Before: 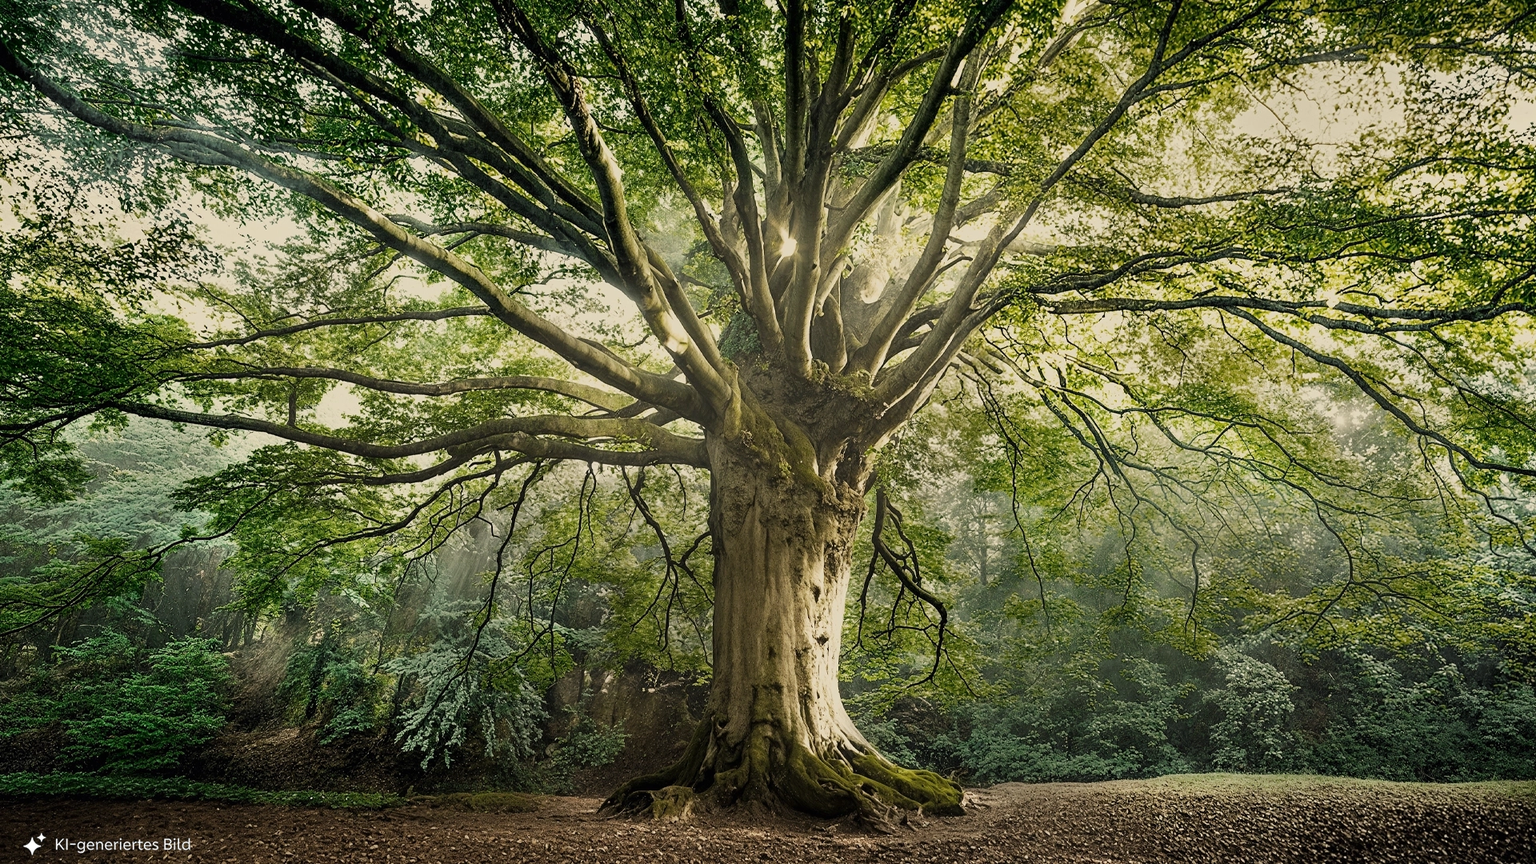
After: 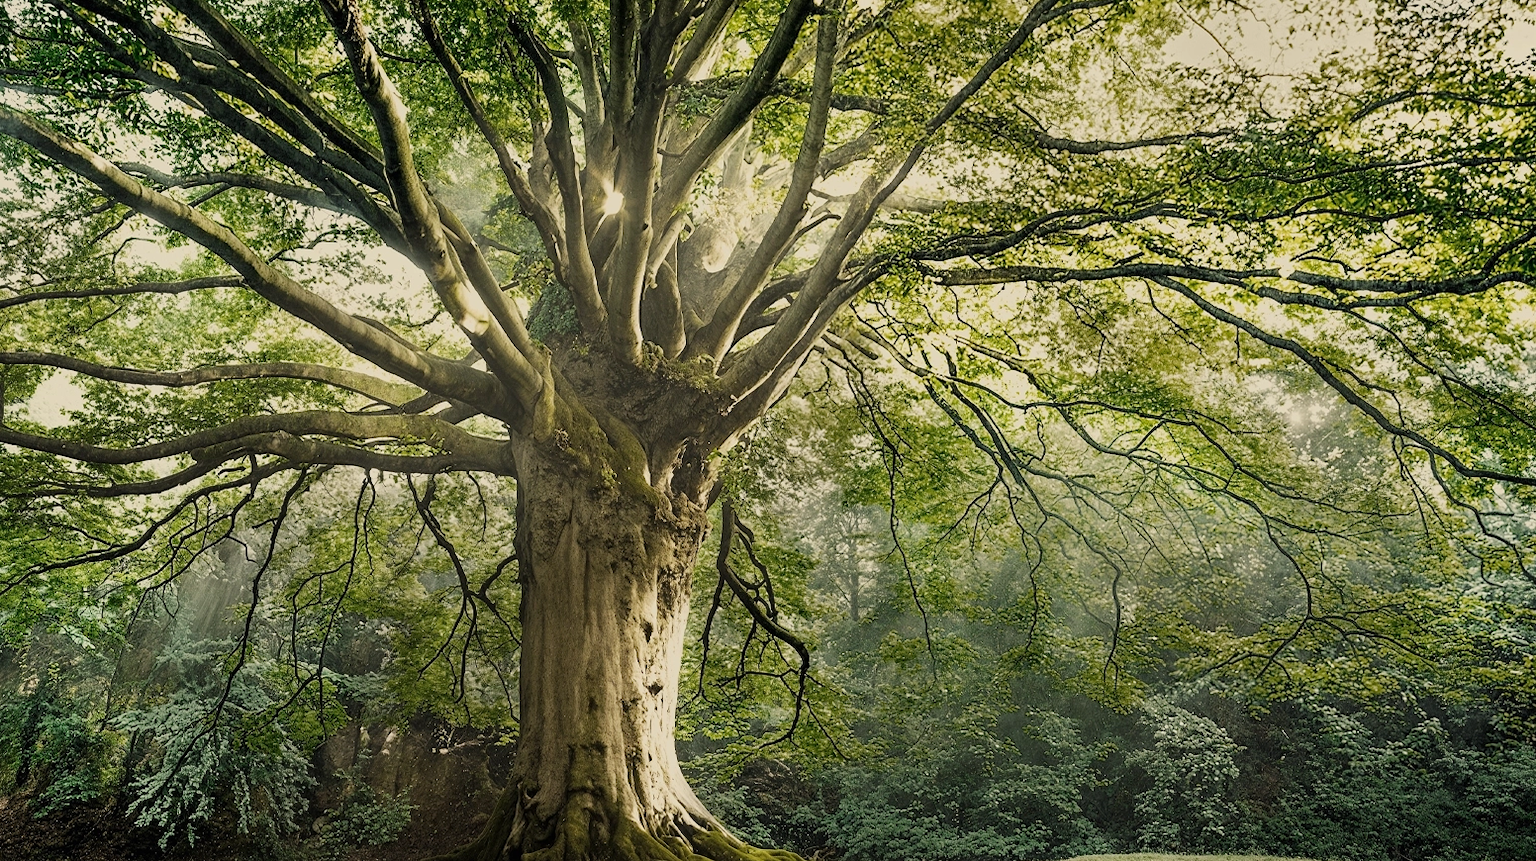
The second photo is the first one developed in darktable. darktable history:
crop: left 19.094%, top 9.652%, right 0%, bottom 9.576%
